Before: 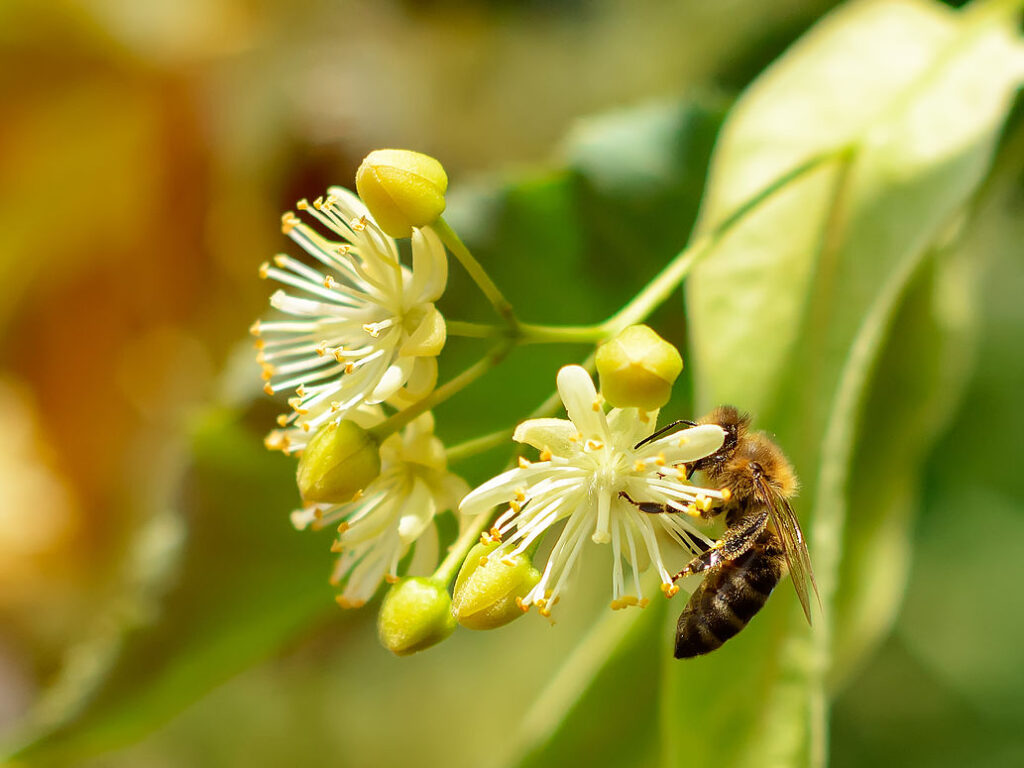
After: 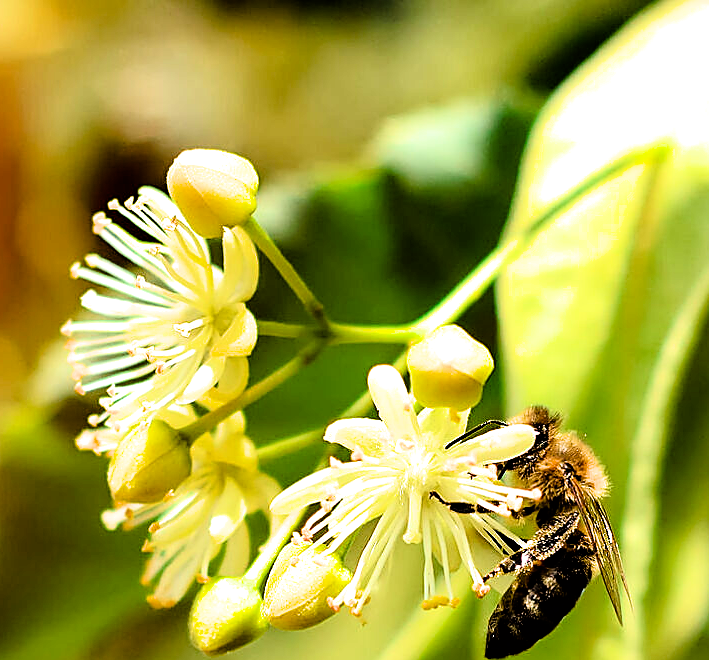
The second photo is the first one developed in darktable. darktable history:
filmic rgb: black relative exposure -3.75 EV, white relative exposure 2.4 EV, dynamic range scaling -50%, hardness 3.42, latitude 30%, contrast 1.8
sharpen: amount 0.575
crop: left 18.479%, right 12.2%, bottom 13.971%
color balance: lift [1, 1.001, 0.999, 1.001], gamma [1, 1.004, 1.007, 0.993], gain [1, 0.991, 0.987, 1.013], contrast 7.5%, contrast fulcrum 10%, output saturation 115%
